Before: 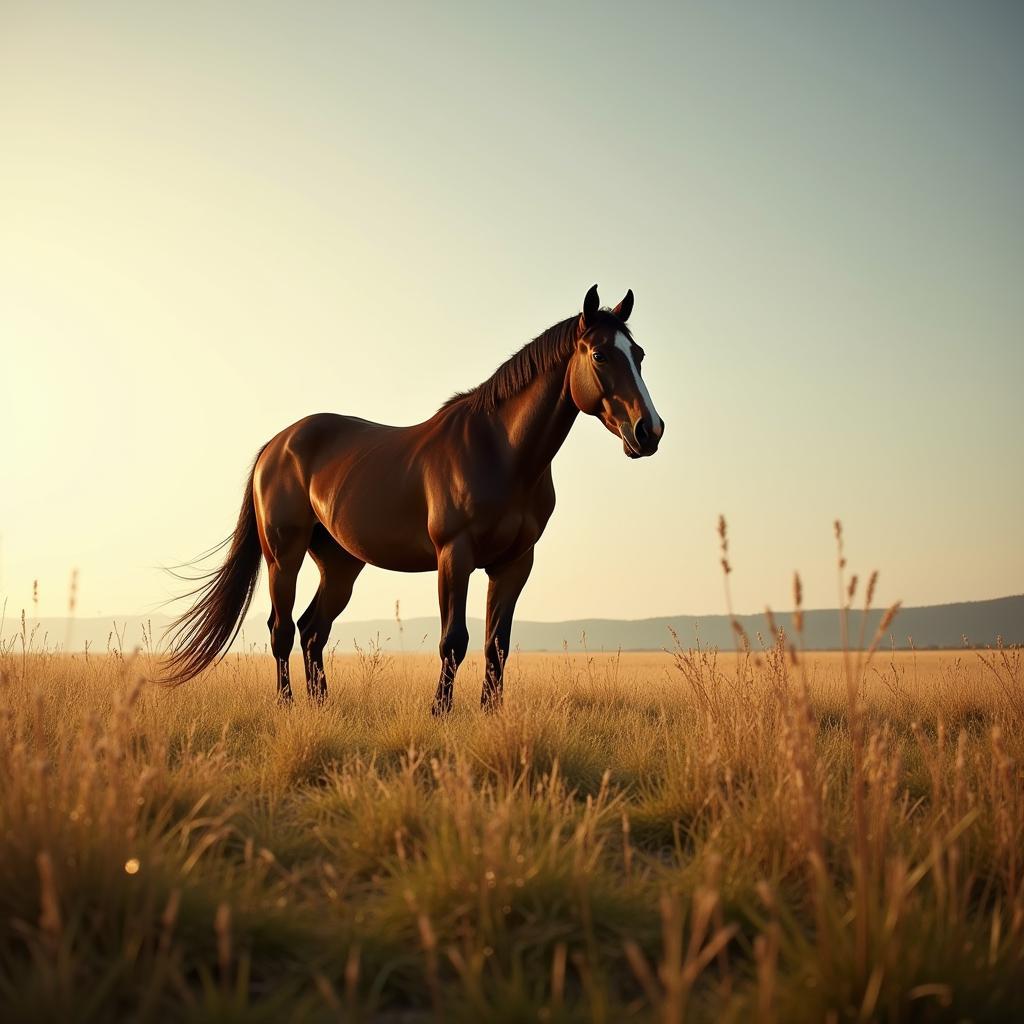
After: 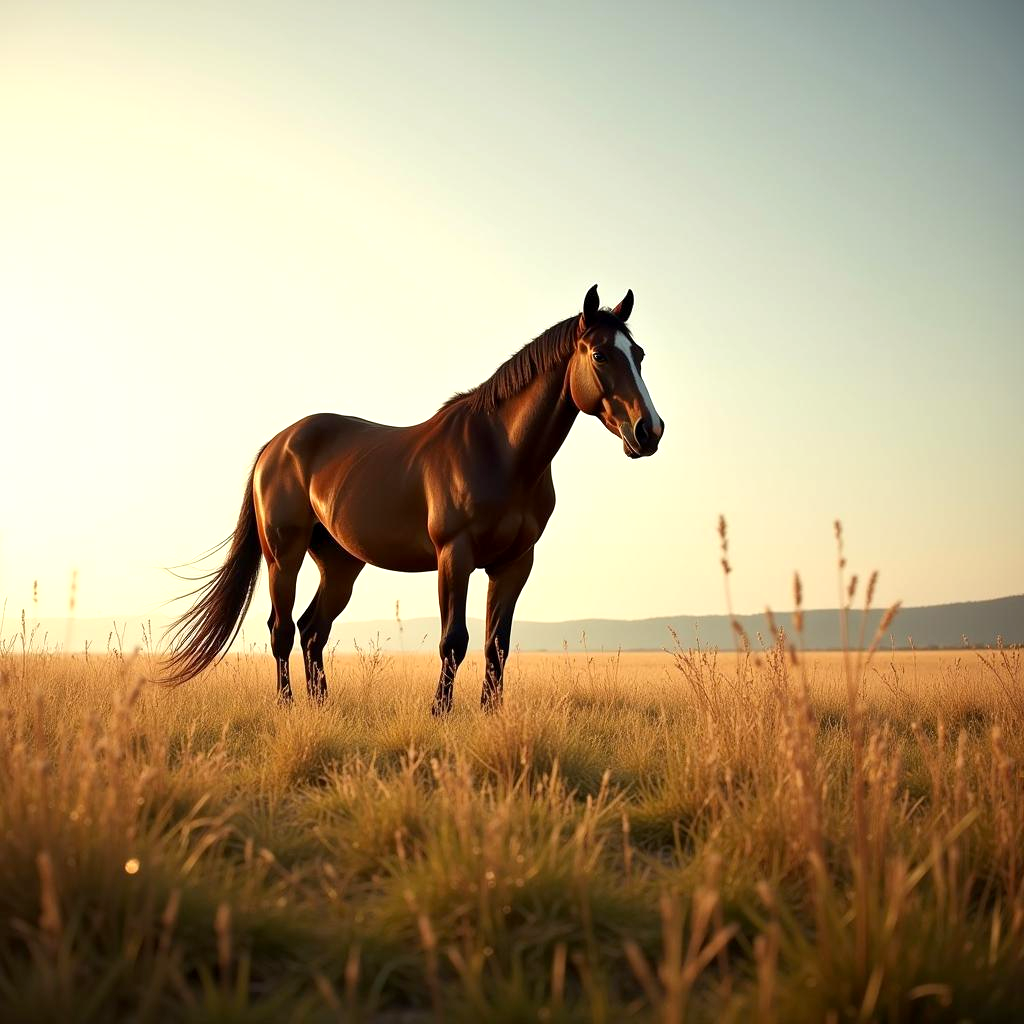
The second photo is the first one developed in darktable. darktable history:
exposure: black level correction 0.001, exposure 0.4 EV, compensate highlight preservation false
